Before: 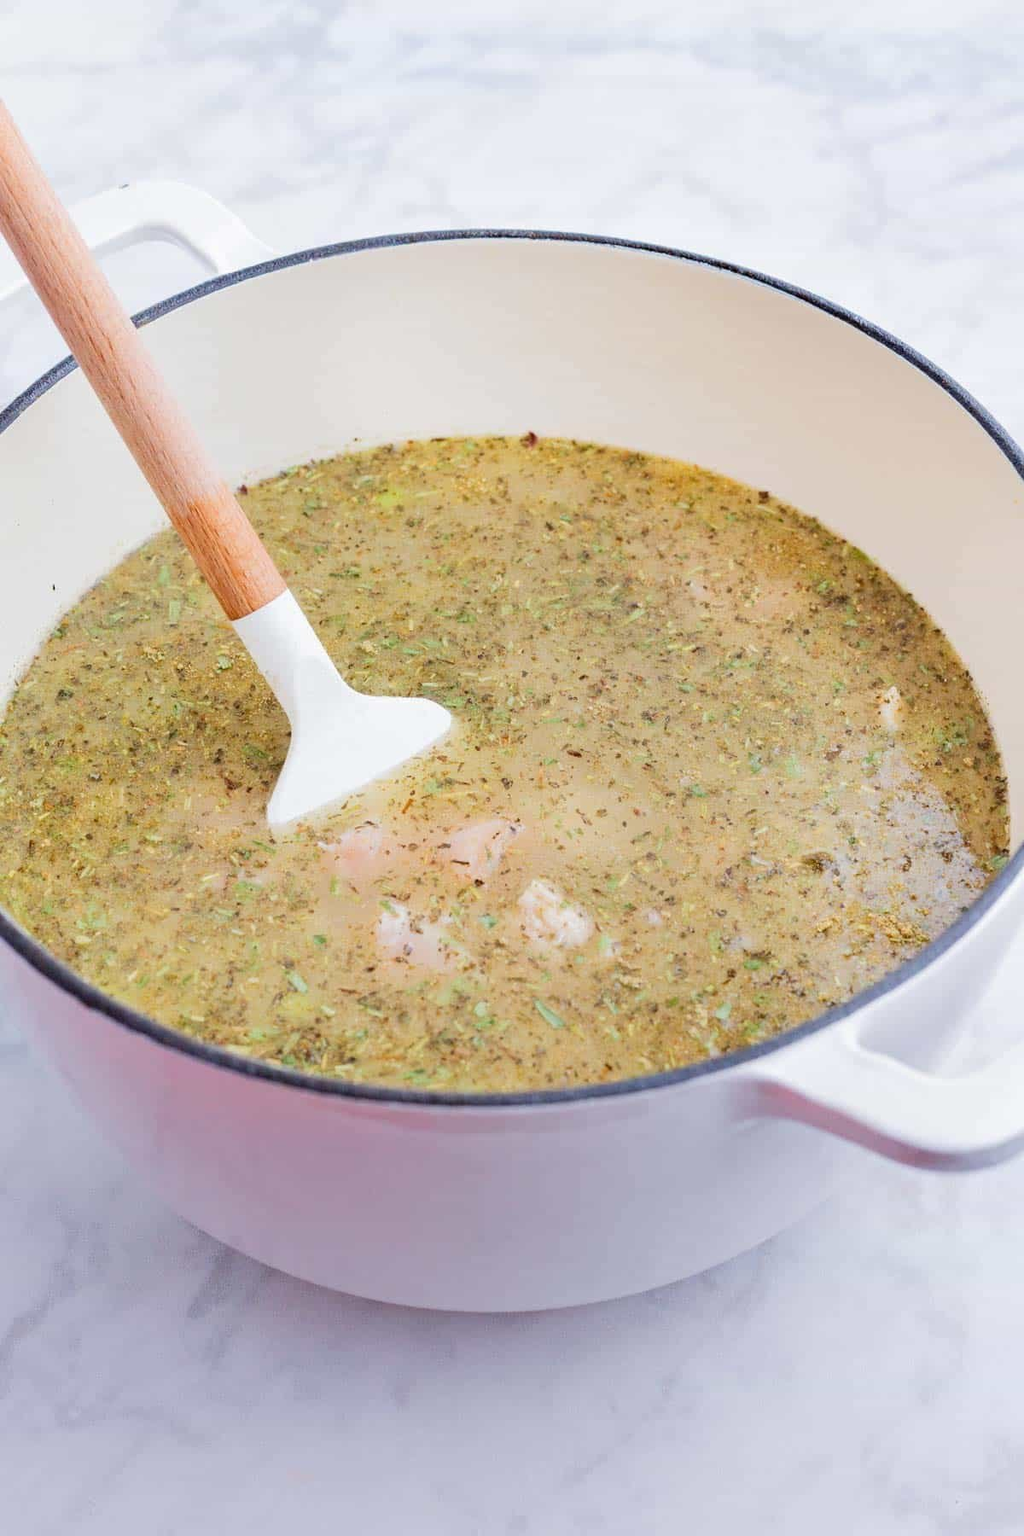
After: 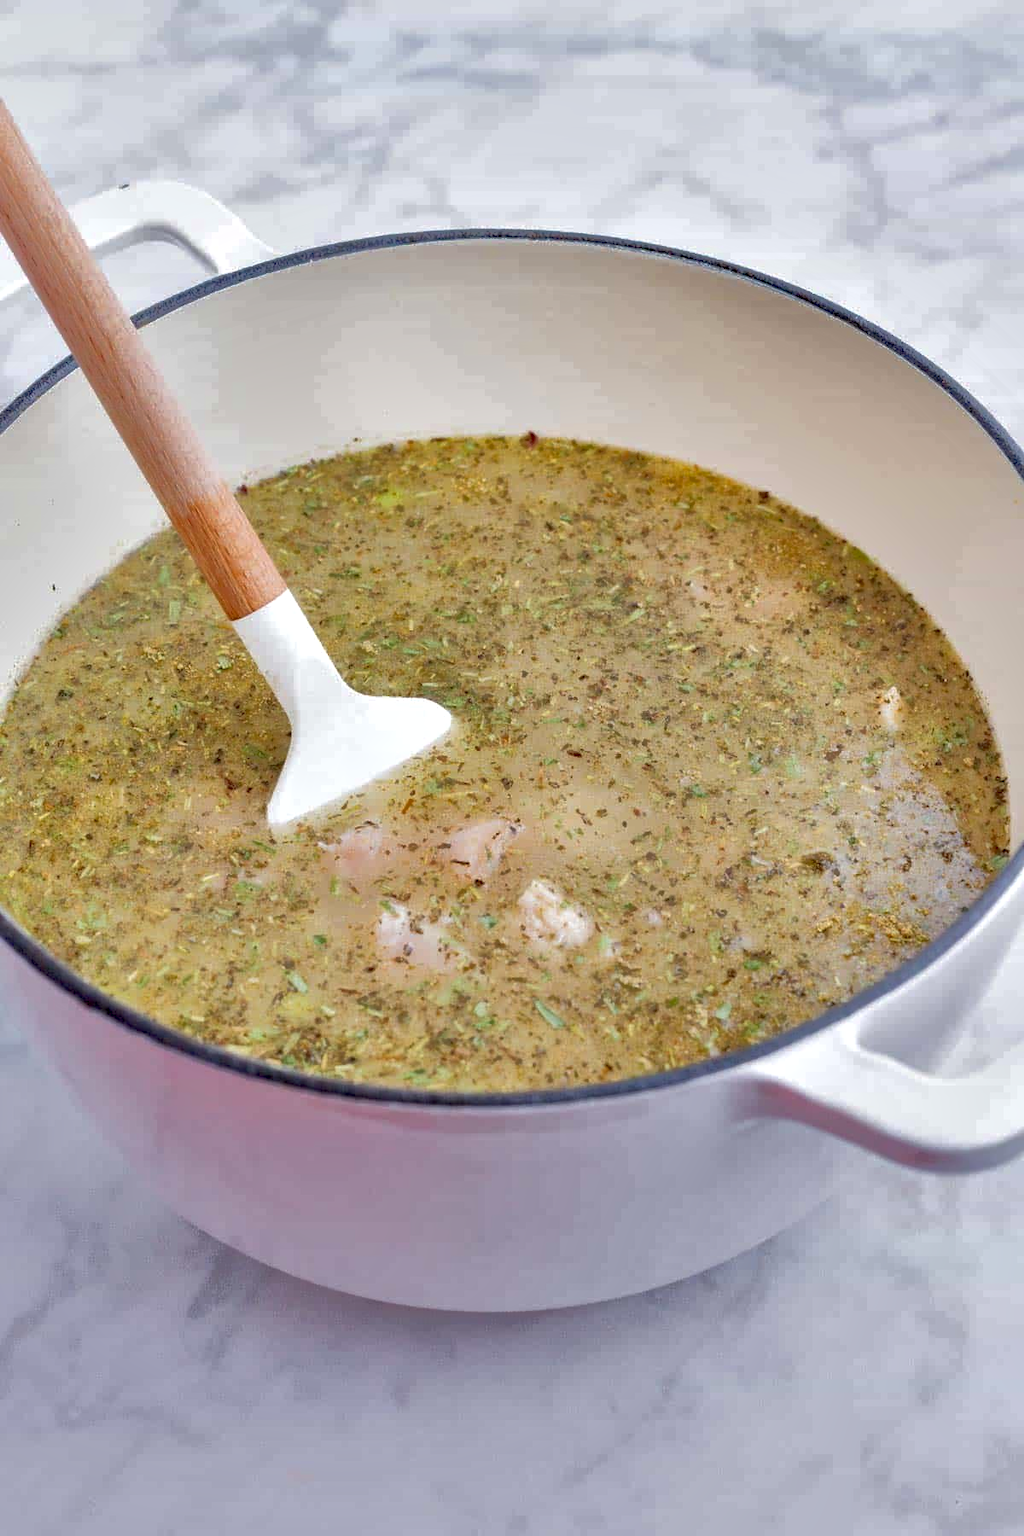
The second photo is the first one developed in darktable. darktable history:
contrast equalizer: y [[0.586, 0.584, 0.576, 0.565, 0.552, 0.539], [0.5 ×6], [0.97, 0.959, 0.919, 0.859, 0.789, 0.717], [0 ×6], [0 ×6]]
shadows and highlights: highlights -60
